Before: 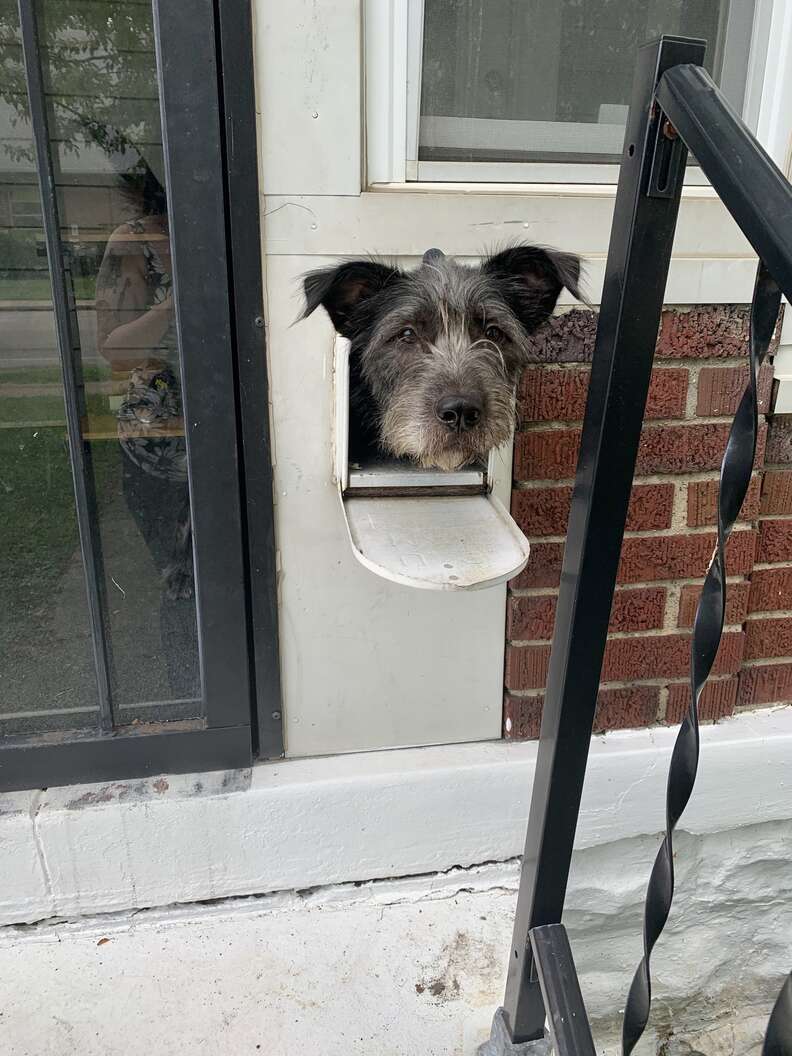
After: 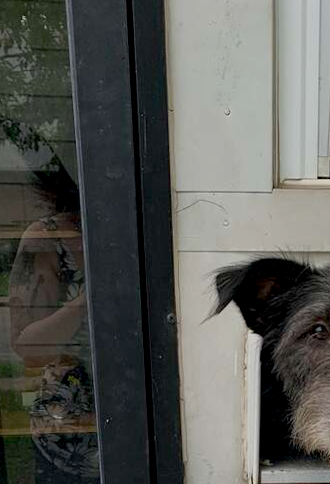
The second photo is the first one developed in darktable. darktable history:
exposure: black level correction 0.009, exposure -0.637 EV, compensate highlight preservation false
crop and rotate: left 10.817%, top 0.062%, right 47.194%, bottom 53.626%
rotate and perspective: rotation 0.192°, lens shift (horizontal) -0.015, crop left 0.005, crop right 0.996, crop top 0.006, crop bottom 0.99
